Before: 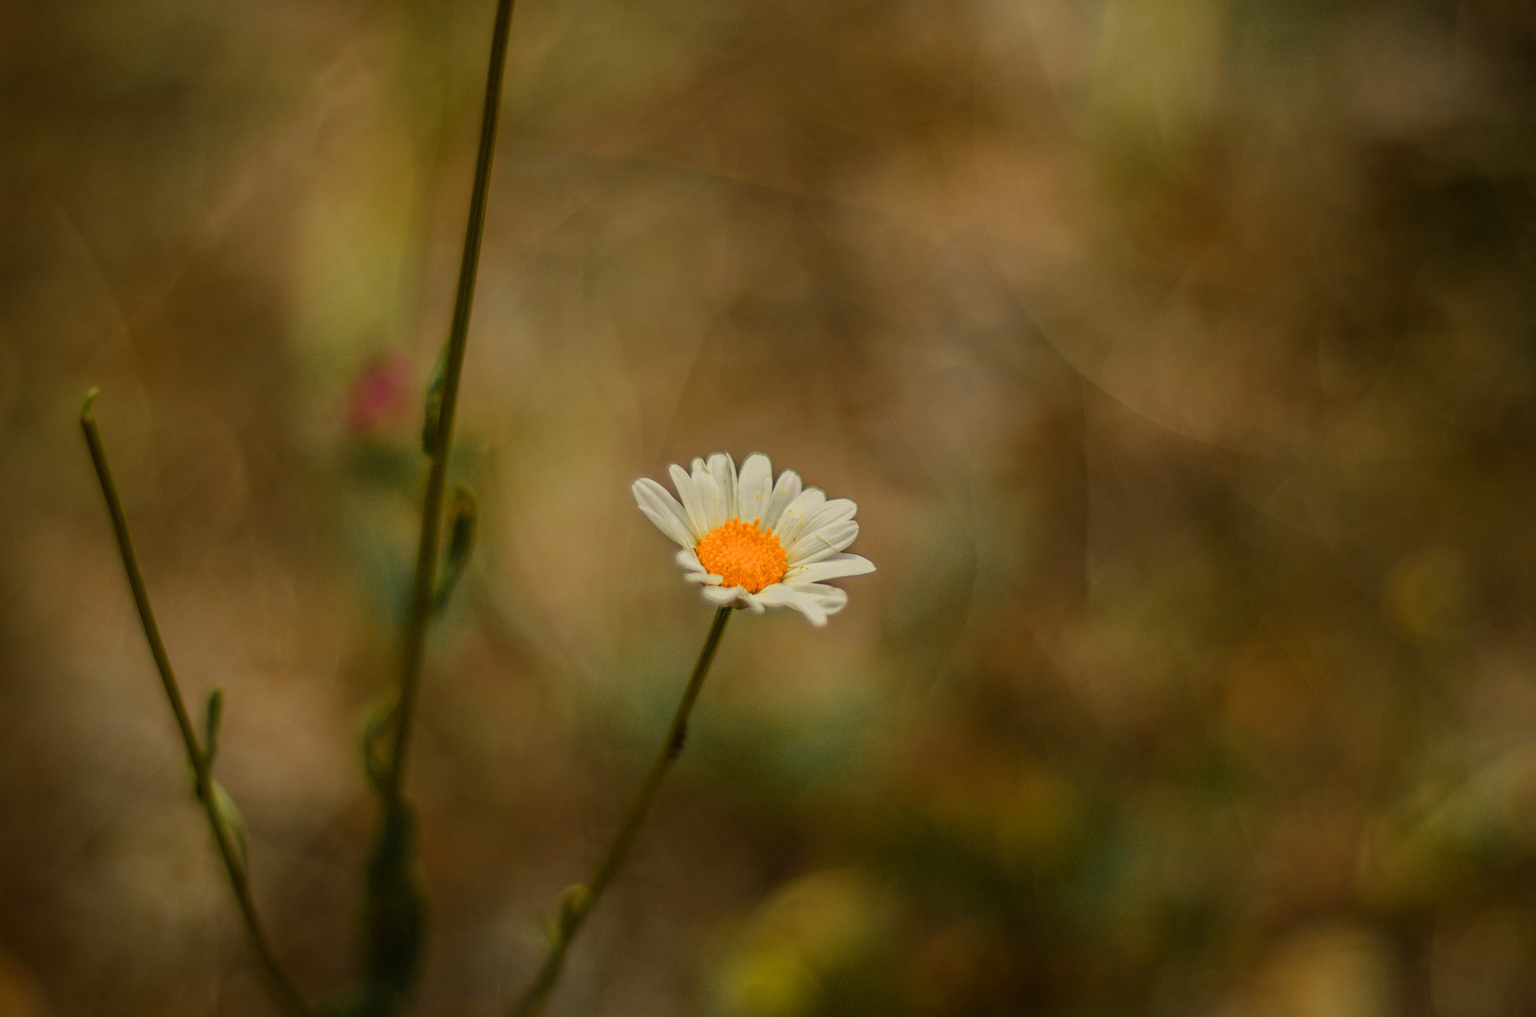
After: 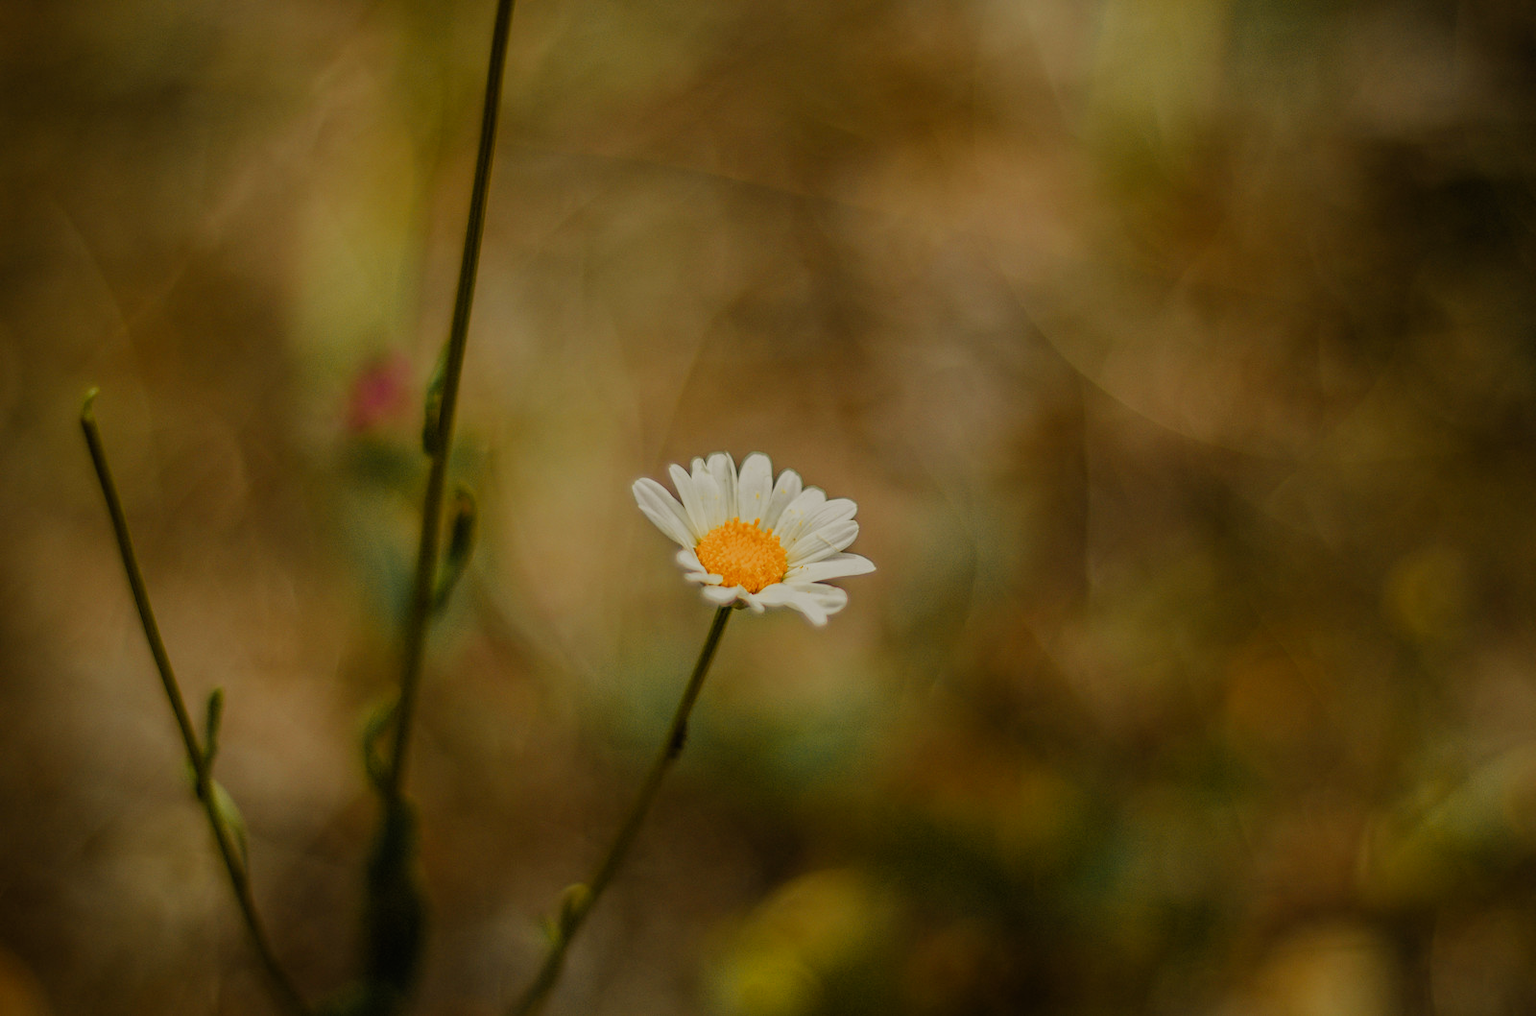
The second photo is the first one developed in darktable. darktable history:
filmic rgb: black relative exposure -8.01 EV, white relative exposure 3.83 EV, hardness 4.32, preserve chrominance no, color science v5 (2021), contrast in shadows safe, contrast in highlights safe
